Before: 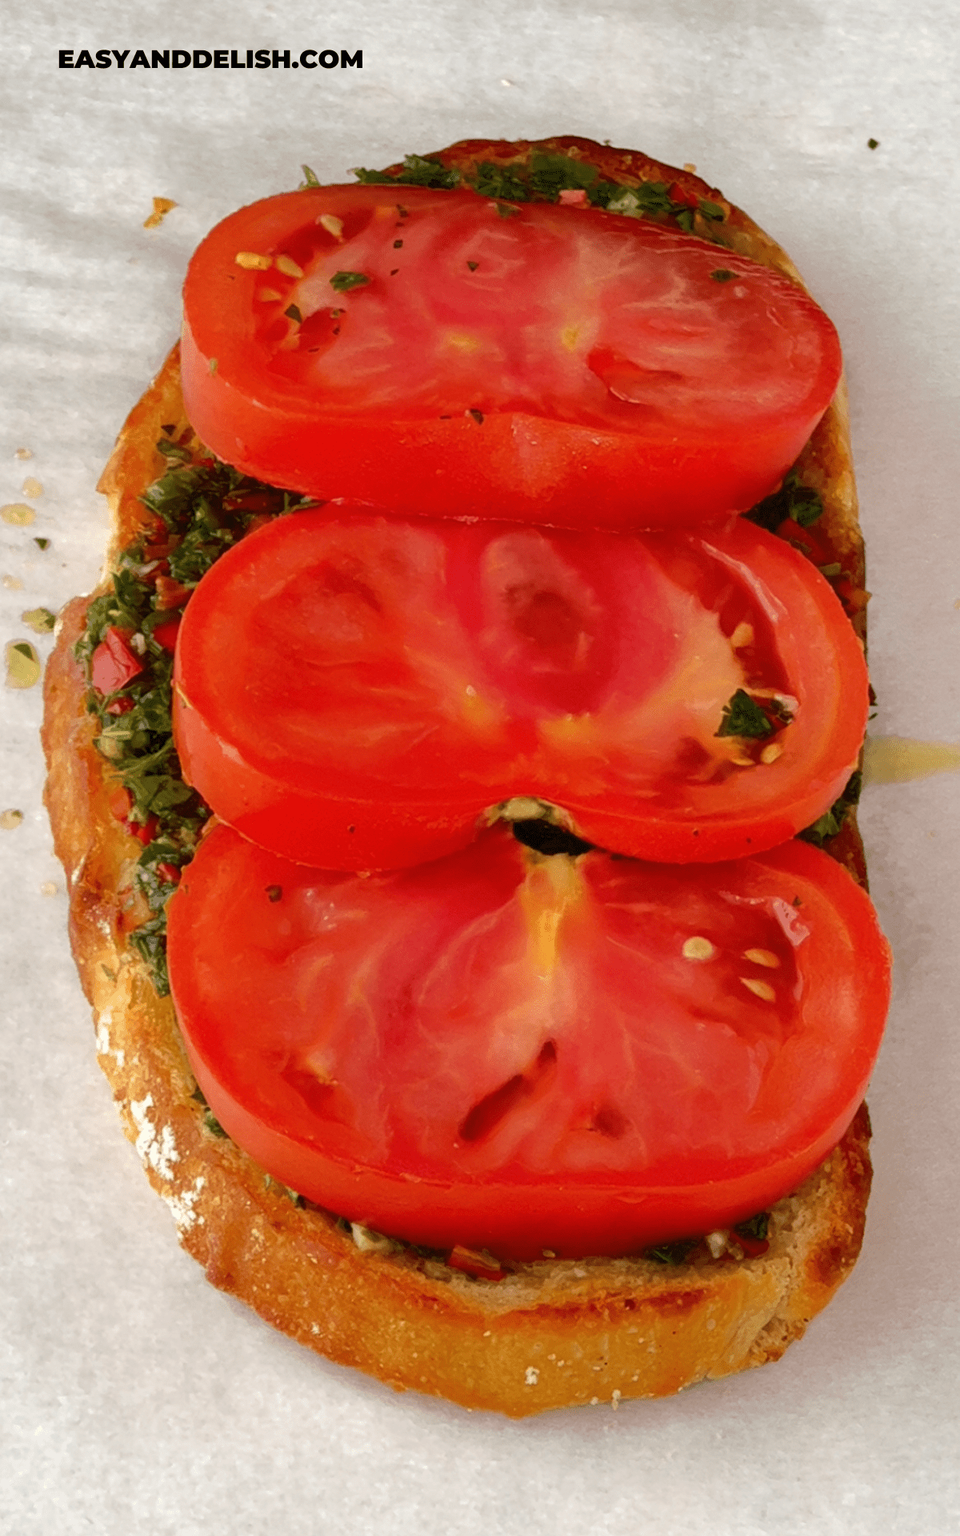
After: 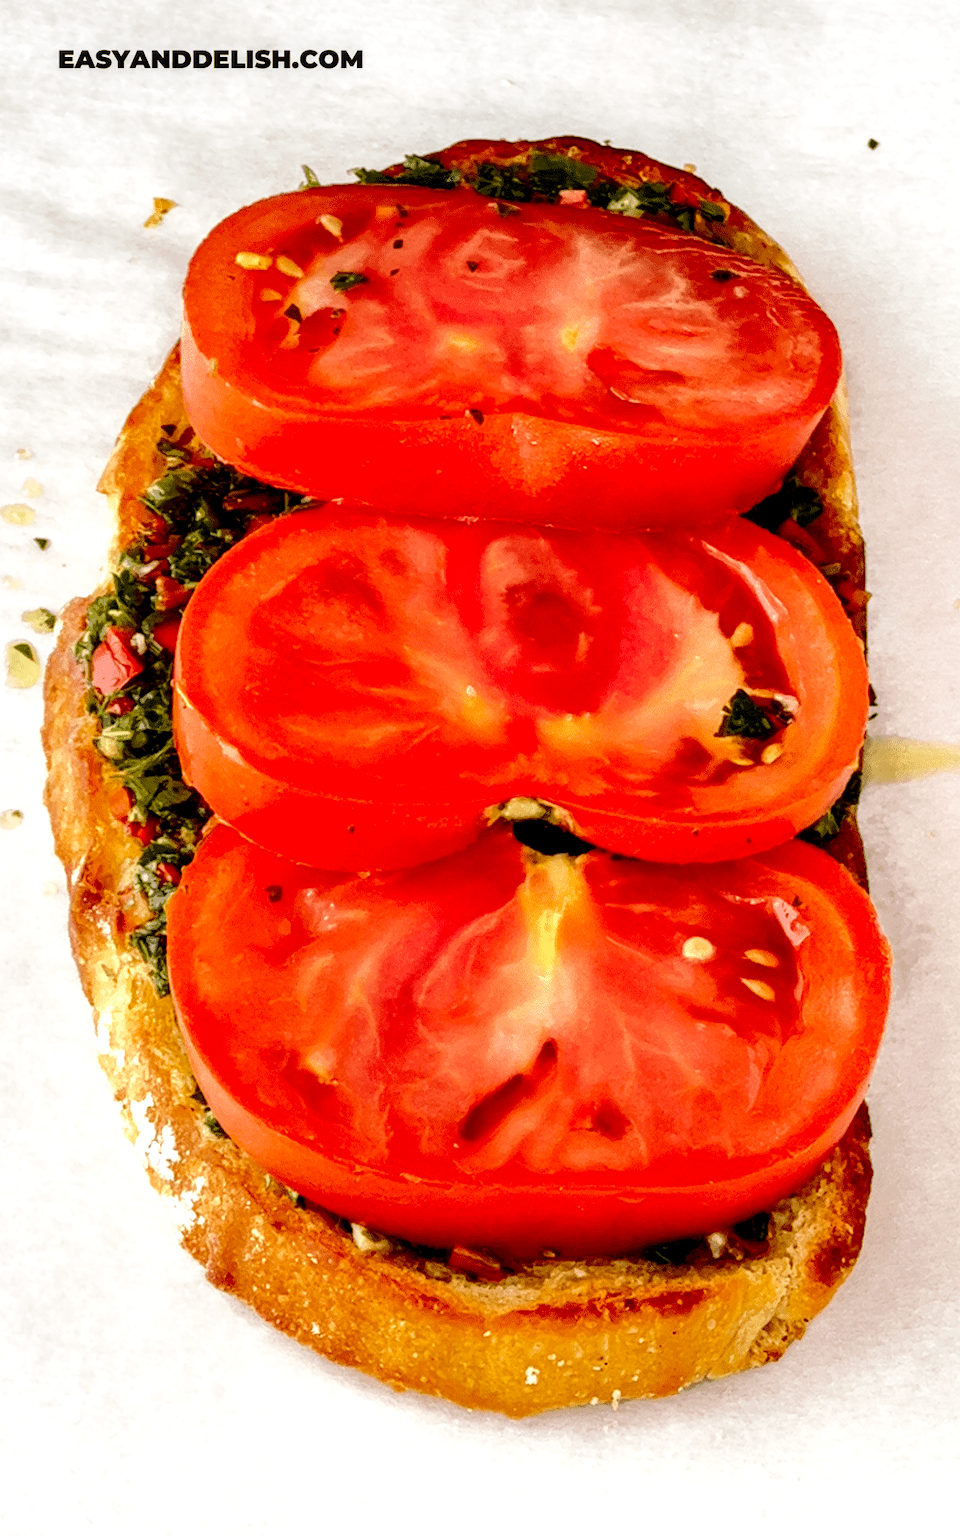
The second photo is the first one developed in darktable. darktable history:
base curve: curves: ch0 [(0, 0) (0.028, 0.03) (0.121, 0.232) (0.46, 0.748) (0.859, 0.968) (1, 1)], preserve colors none
local contrast: highlights 60%, shadows 61%, detail 160%
